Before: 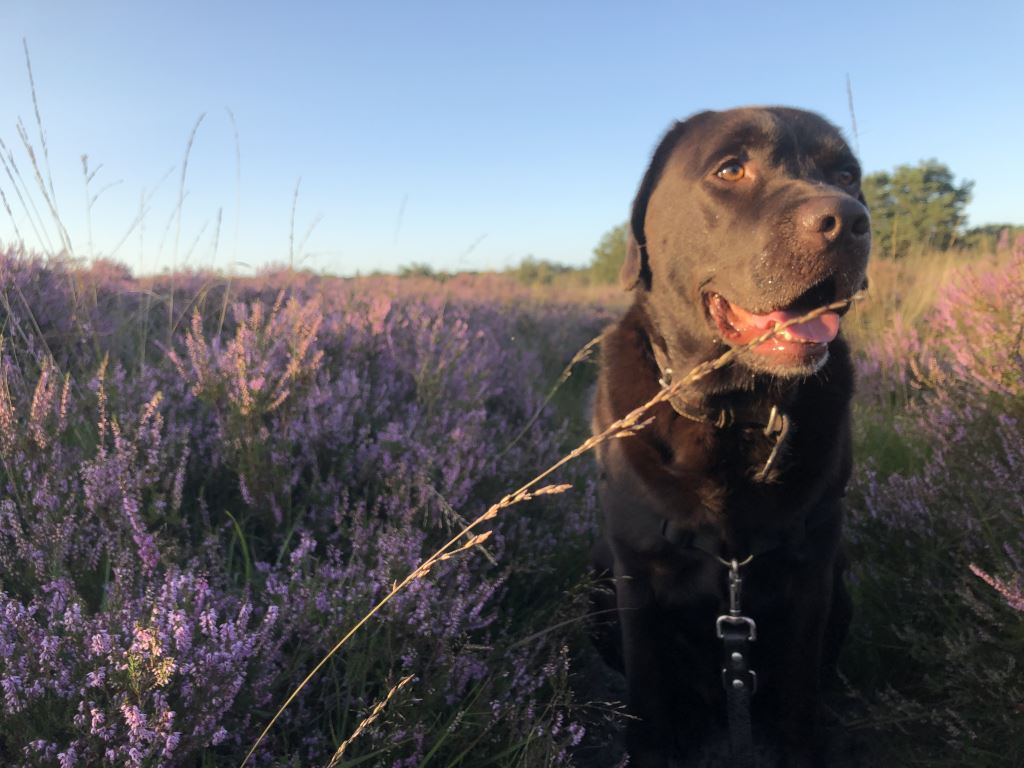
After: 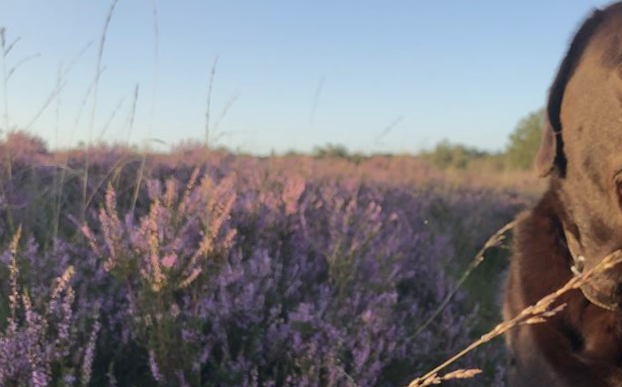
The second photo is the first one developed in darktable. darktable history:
tone equalizer: -8 EV 0.25 EV, -7 EV 0.417 EV, -6 EV 0.417 EV, -5 EV 0.25 EV, -3 EV -0.25 EV, -2 EV -0.417 EV, -1 EV -0.417 EV, +0 EV -0.25 EV, edges refinement/feathering 500, mask exposure compensation -1.57 EV, preserve details guided filter
rotate and perspective: rotation -3.52°, crop left 0.036, crop right 0.964, crop top 0.081, crop bottom 0.919
contrast brightness saturation: contrast 0.14
crop and rotate: angle -4.99°, left 2.122%, top 6.945%, right 27.566%, bottom 30.519%
